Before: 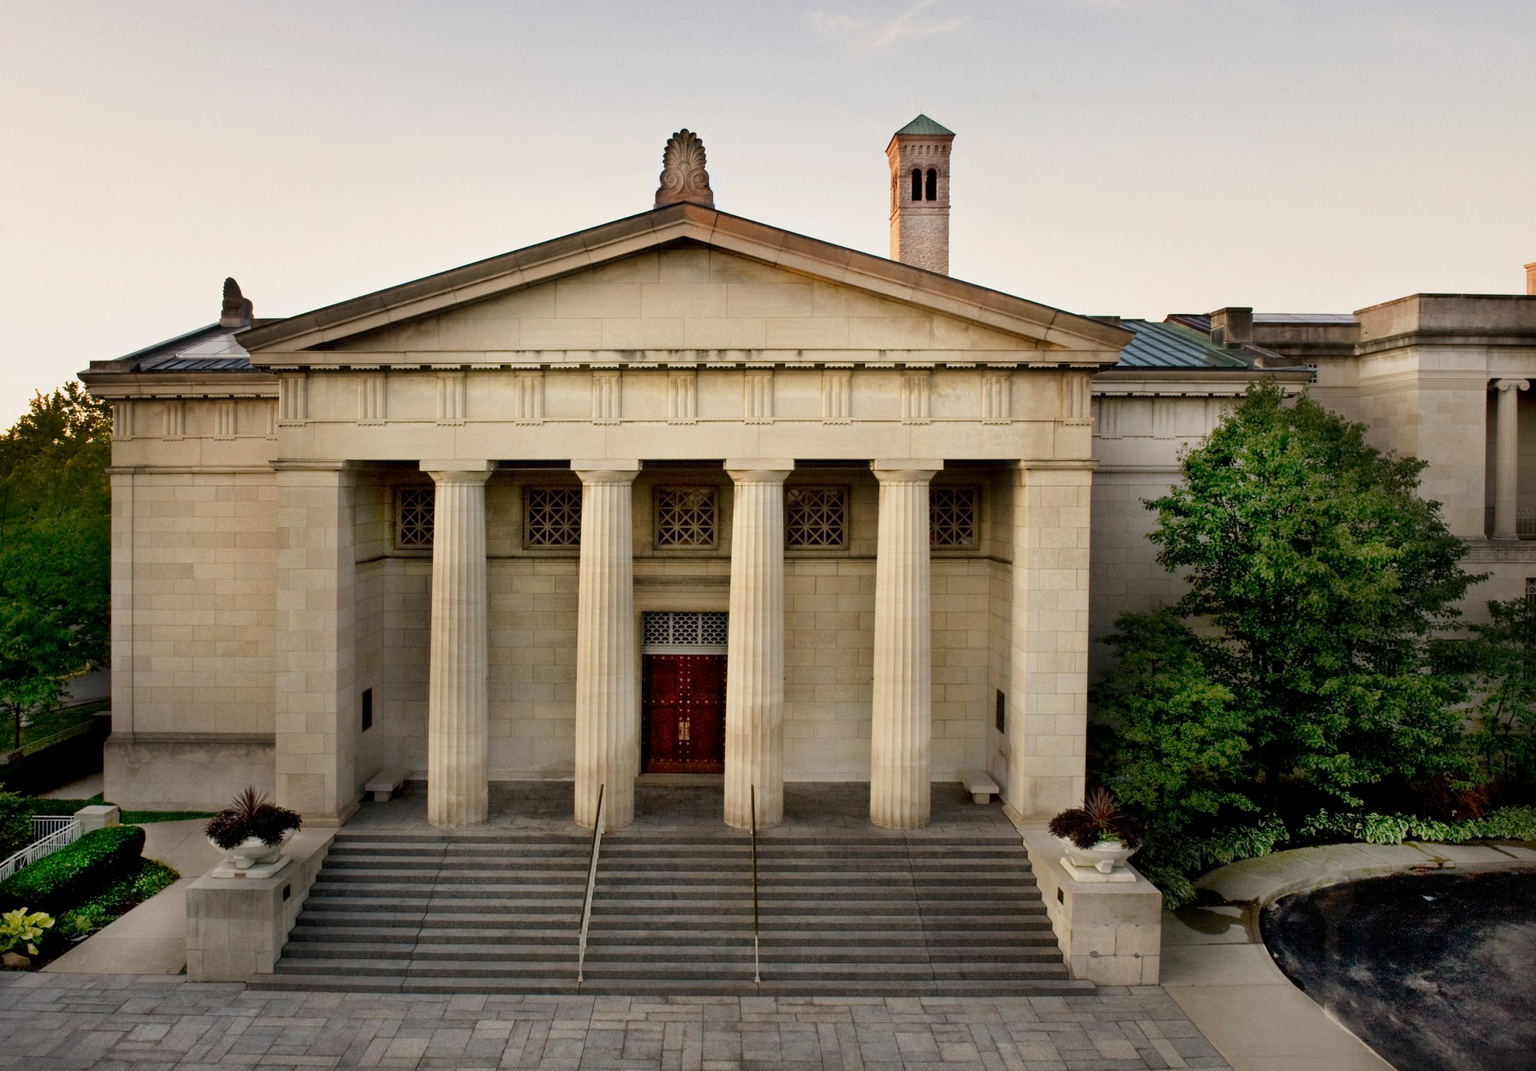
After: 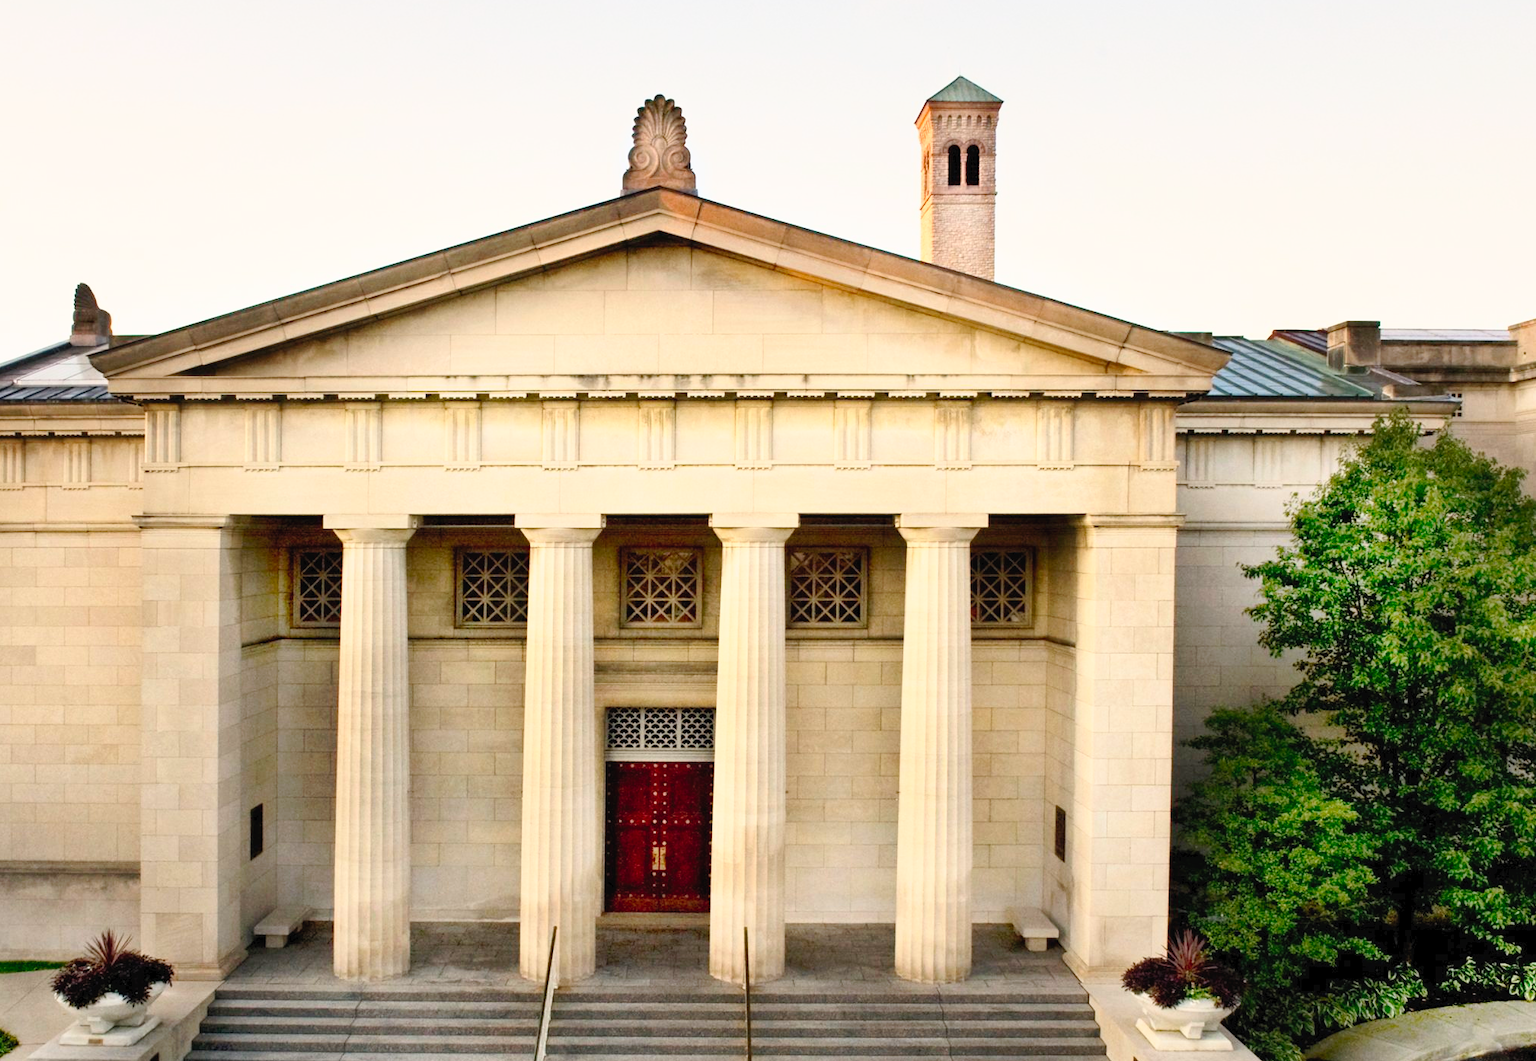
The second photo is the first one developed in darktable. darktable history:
crop and rotate: left 10.77%, top 5.1%, right 10.41%, bottom 16.76%
tone curve: curves: ch0 [(0, 0) (0.003, 0.022) (0.011, 0.025) (0.025, 0.032) (0.044, 0.055) (0.069, 0.089) (0.1, 0.133) (0.136, 0.18) (0.177, 0.231) (0.224, 0.291) (0.277, 0.35) (0.335, 0.42) (0.399, 0.496) (0.468, 0.561) (0.543, 0.632) (0.623, 0.706) (0.709, 0.783) (0.801, 0.865) (0.898, 0.947) (1, 1)], preserve colors none
contrast brightness saturation: contrast 0.24, brightness 0.26, saturation 0.39
